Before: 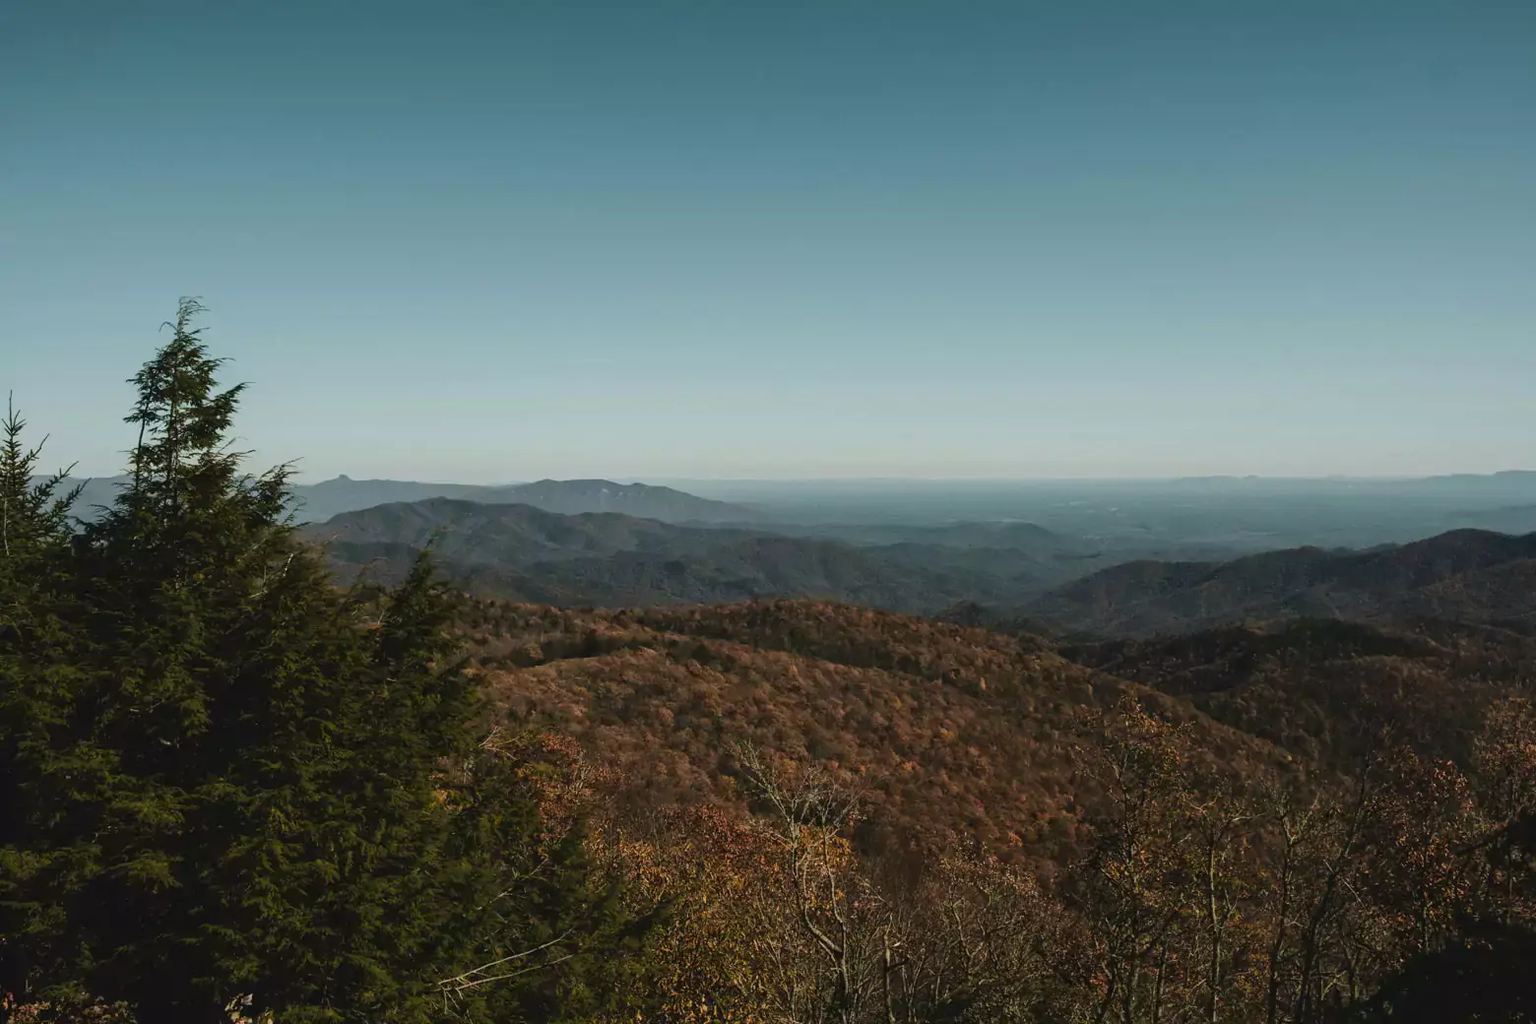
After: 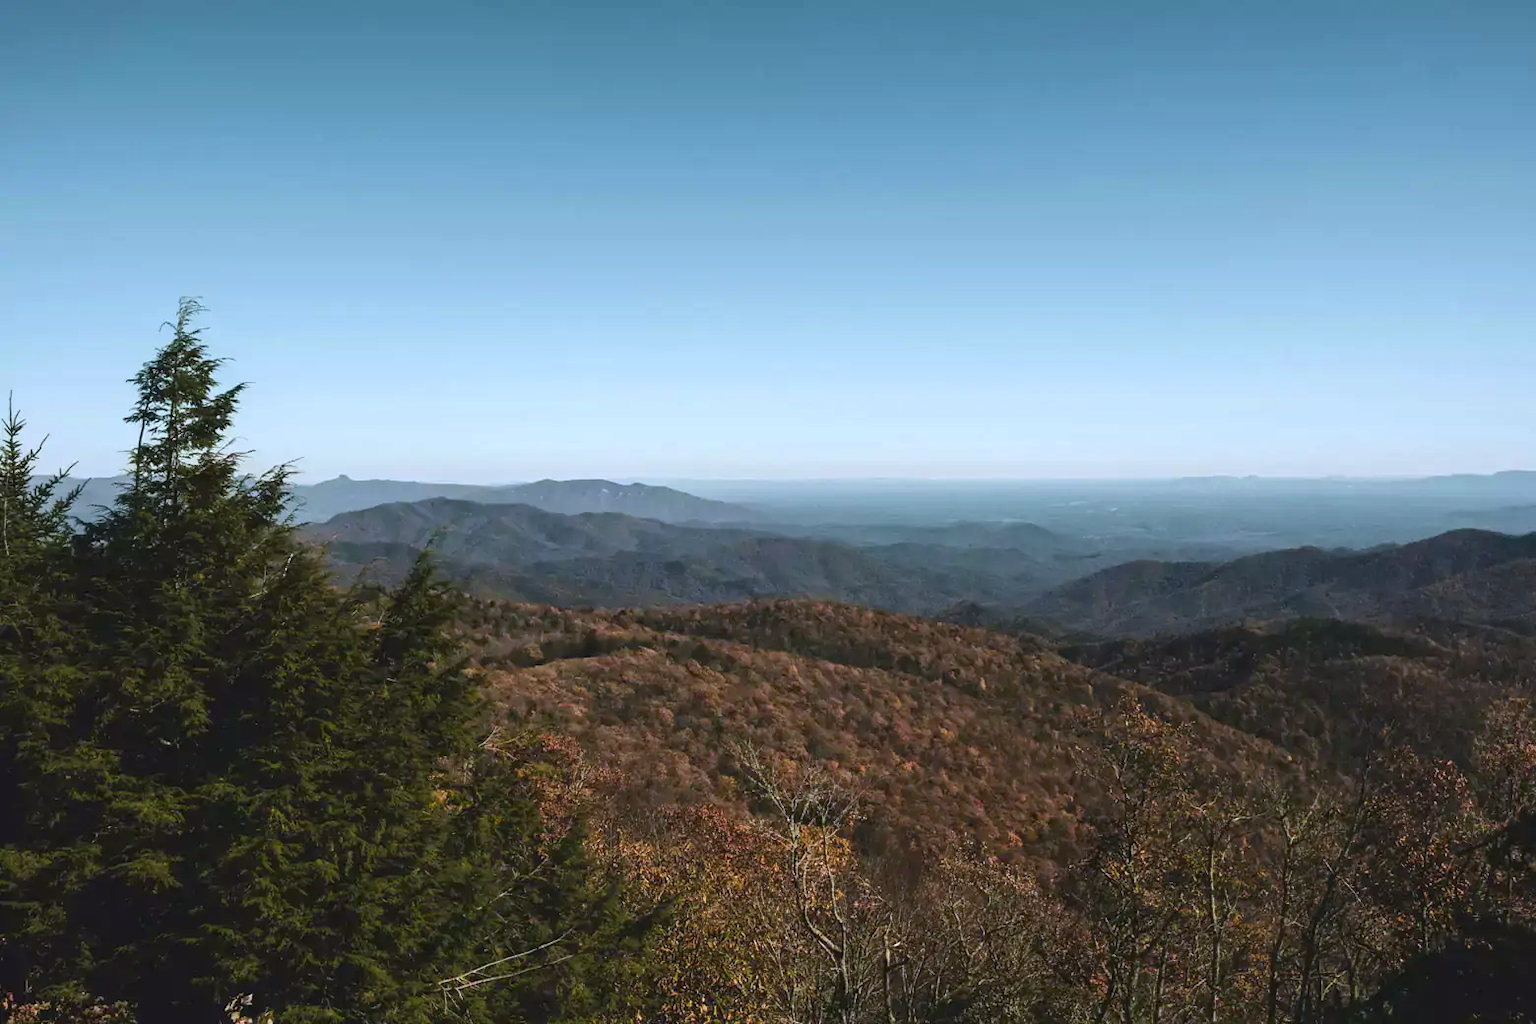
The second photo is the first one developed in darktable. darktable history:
exposure: exposure 0.6 EV, compensate highlight preservation false
white balance: red 0.967, blue 1.119, emerald 0.756
